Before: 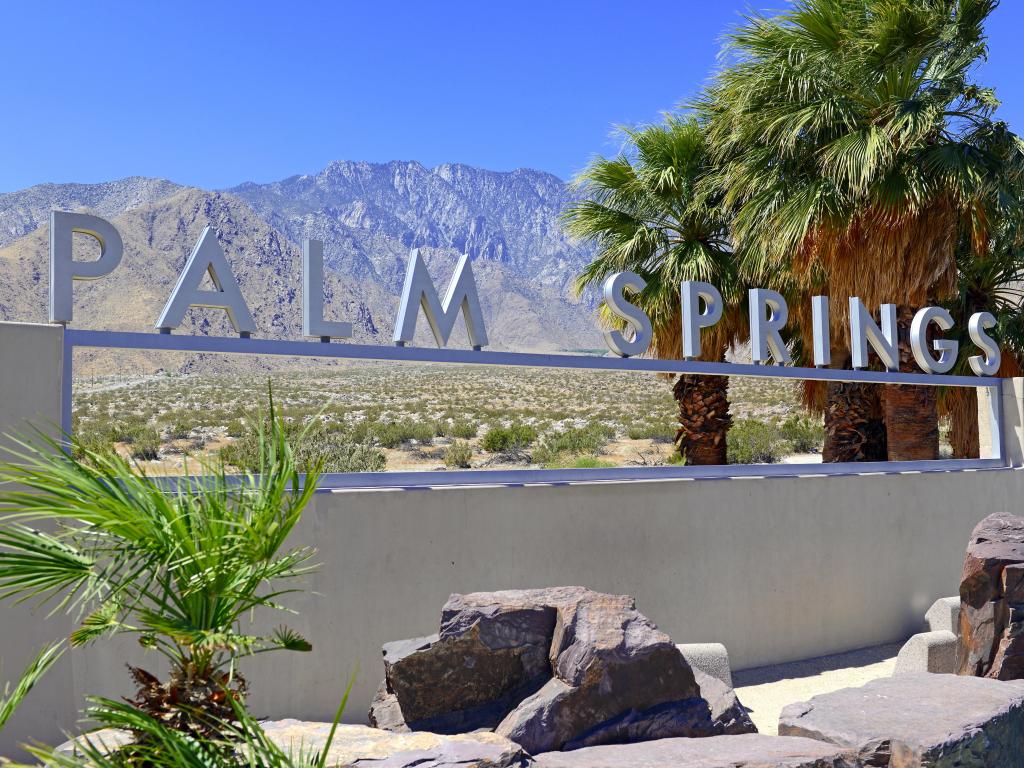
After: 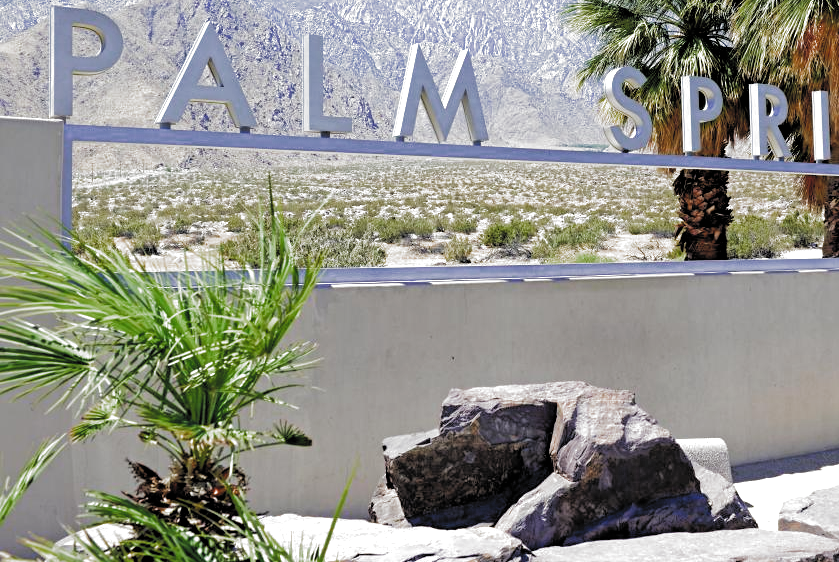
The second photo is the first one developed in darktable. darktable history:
filmic rgb: black relative exposure -3.66 EV, white relative exposure 2.44 EV, hardness 3.28, color science v4 (2020), contrast in shadows soft, contrast in highlights soft
exposure: exposure 0.563 EV, compensate highlight preservation false
crop: top 26.804%, right 18.034%
shadows and highlights: on, module defaults
